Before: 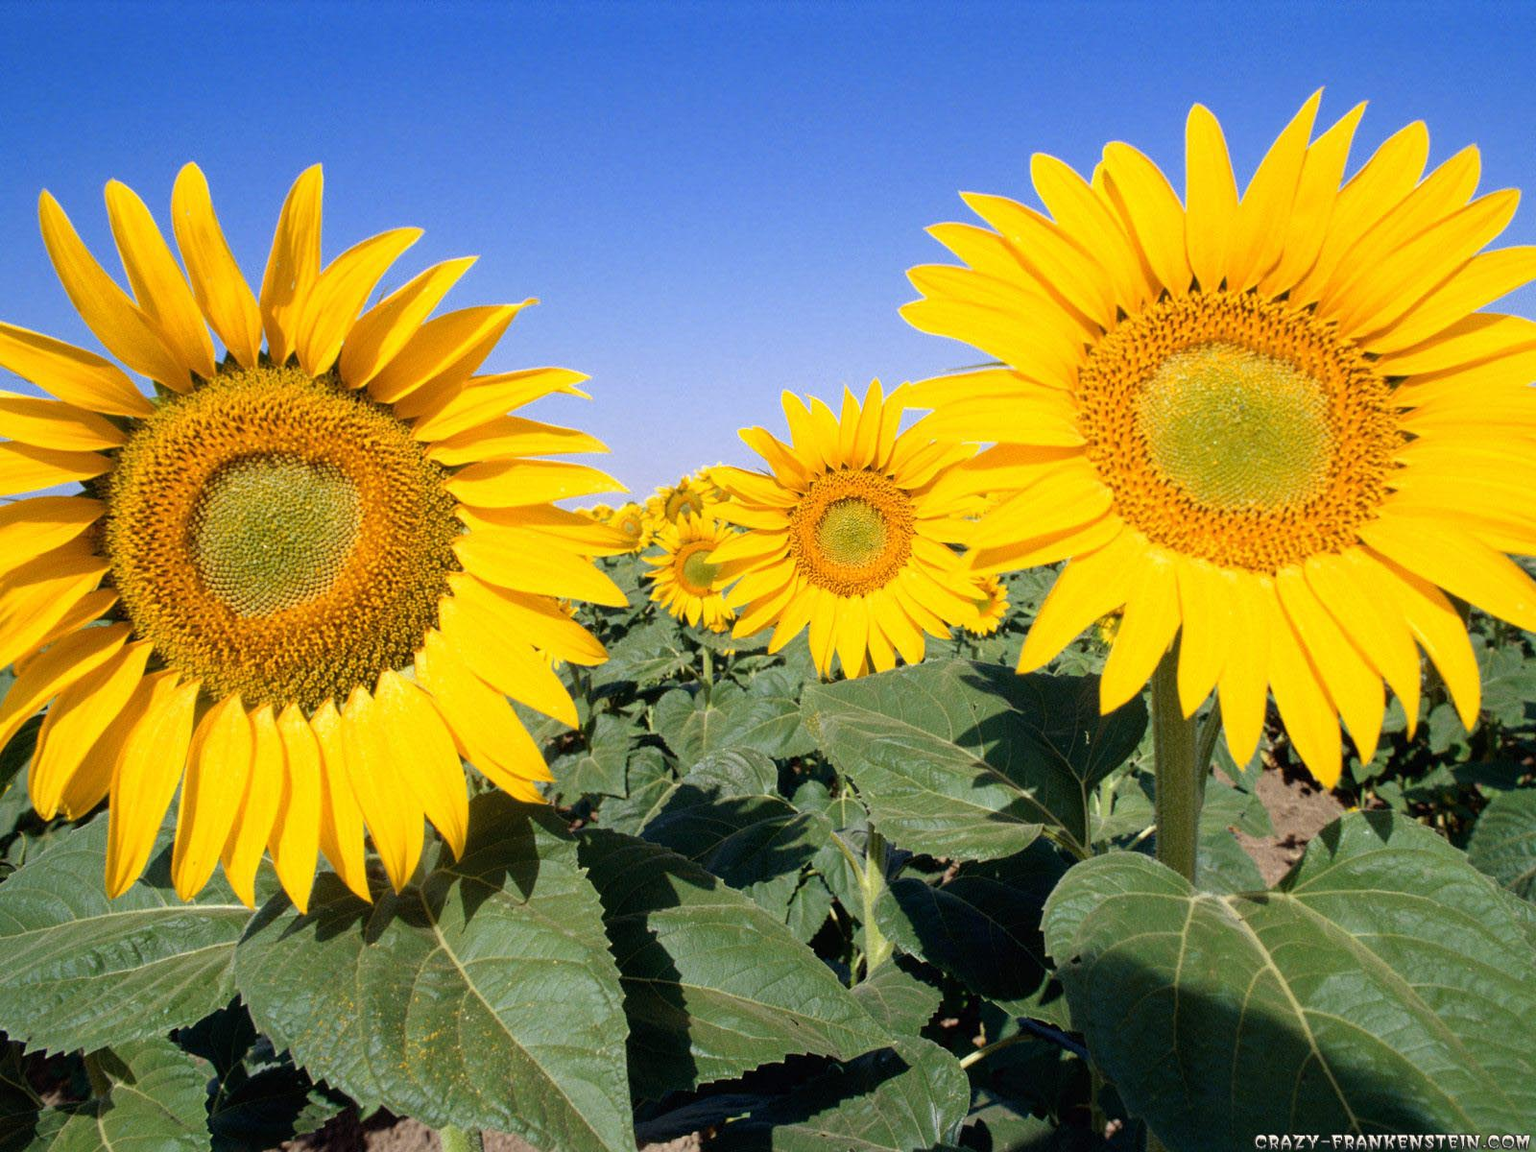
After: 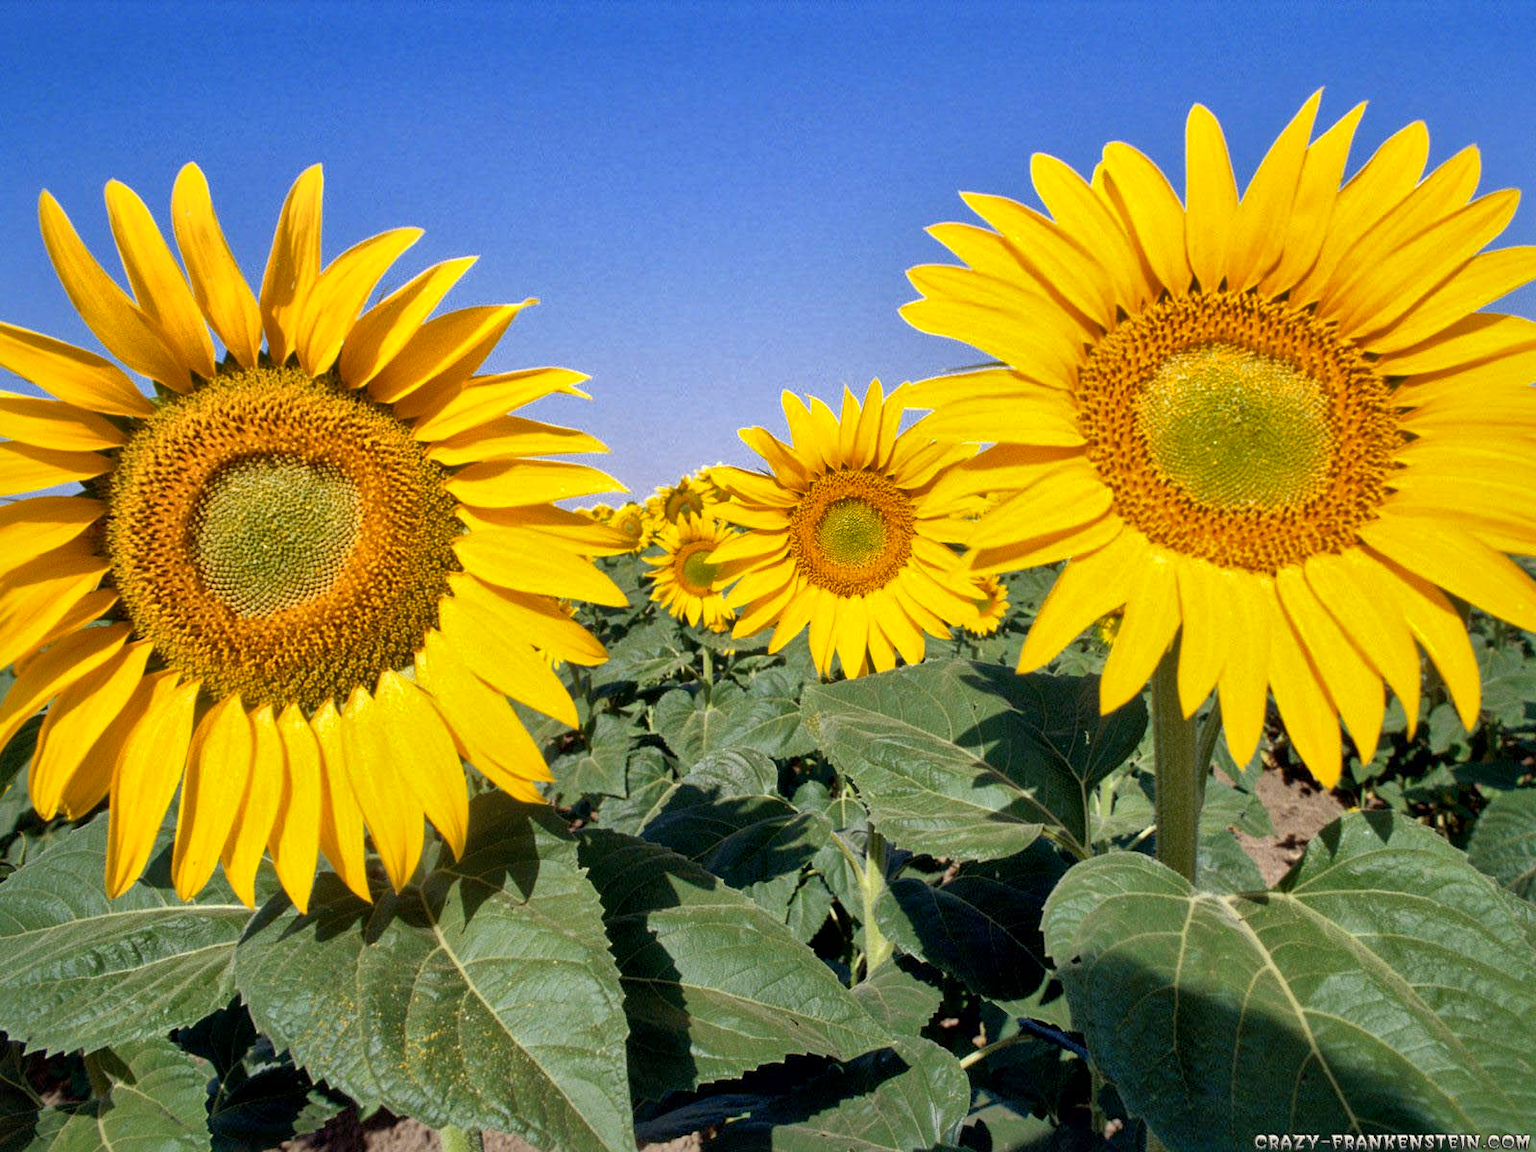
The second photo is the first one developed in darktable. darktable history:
shadows and highlights: on, module defaults
local contrast: mode bilateral grid, contrast 20, coarseness 50, detail 161%, midtone range 0.2
